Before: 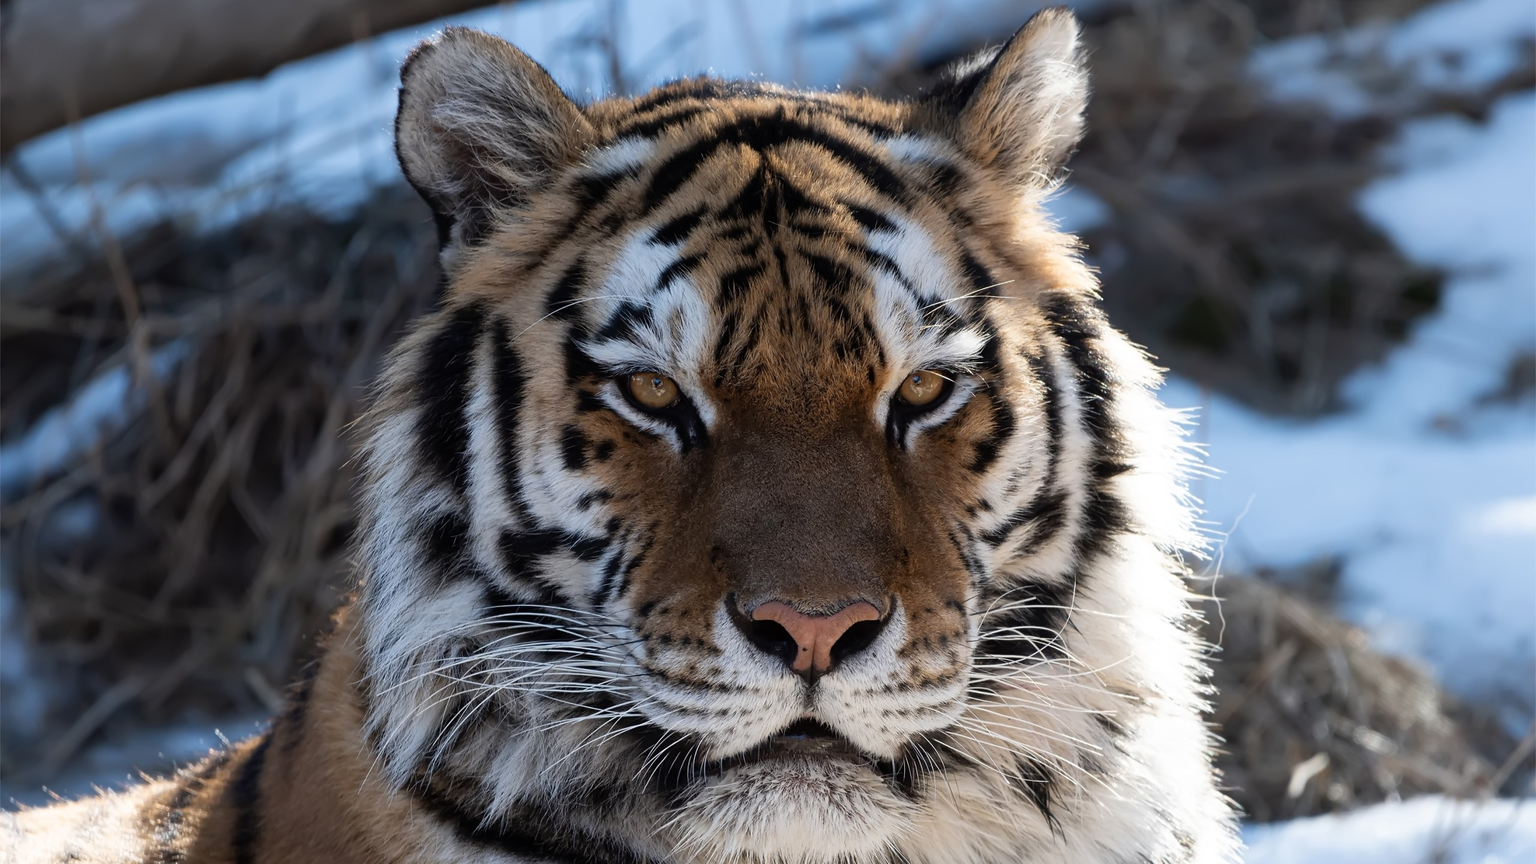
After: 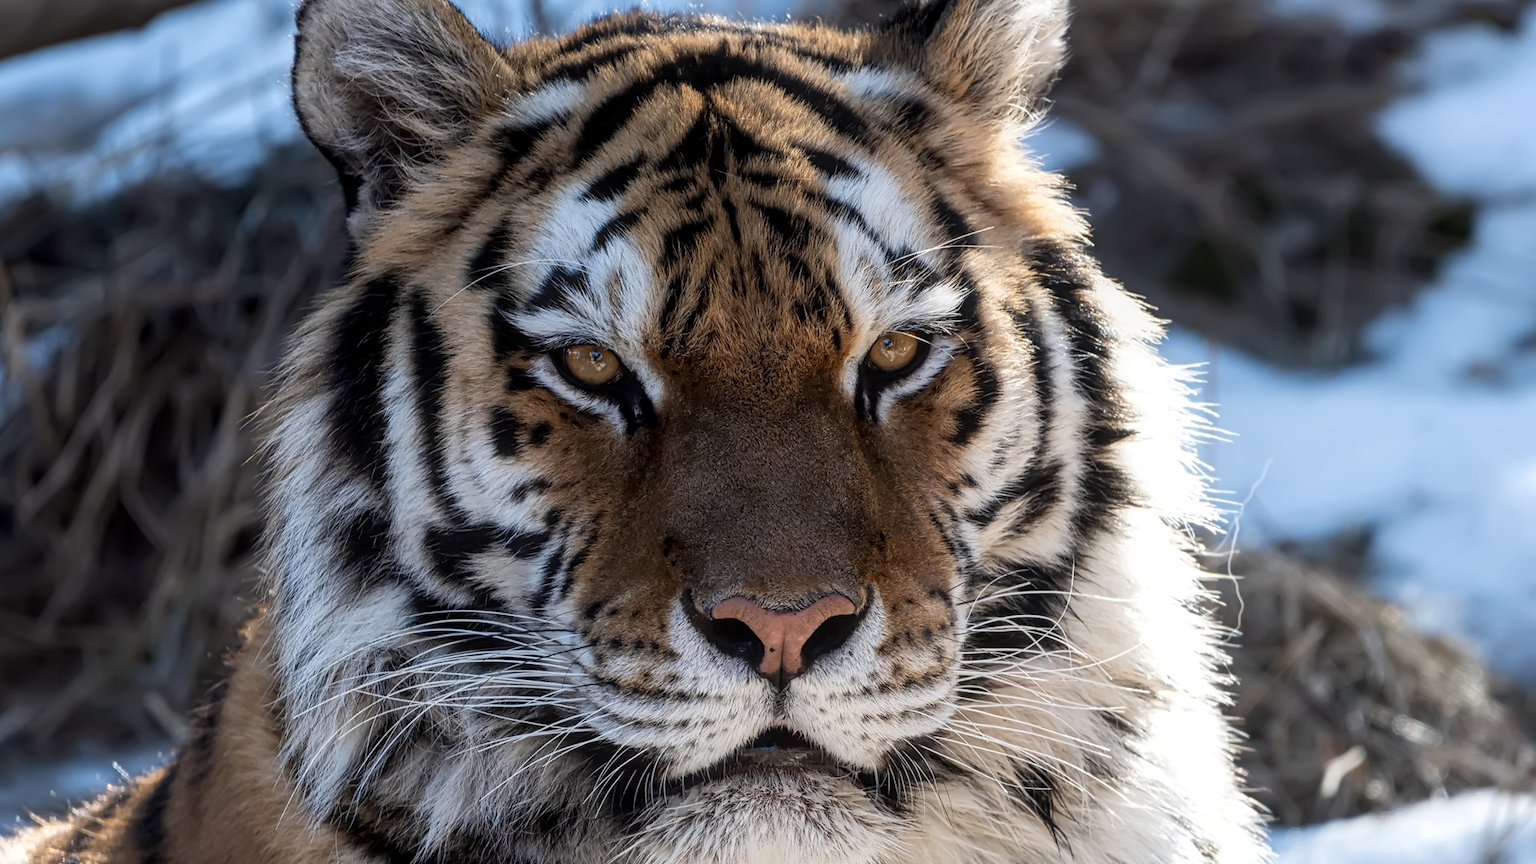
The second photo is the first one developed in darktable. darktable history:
crop and rotate: angle 1.96°, left 5.673%, top 5.673%
contrast equalizer: y [[0.5, 0.488, 0.462, 0.461, 0.491, 0.5], [0.5 ×6], [0.5 ×6], [0 ×6], [0 ×6]]
local contrast: highlights 61%, detail 143%, midtone range 0.428
